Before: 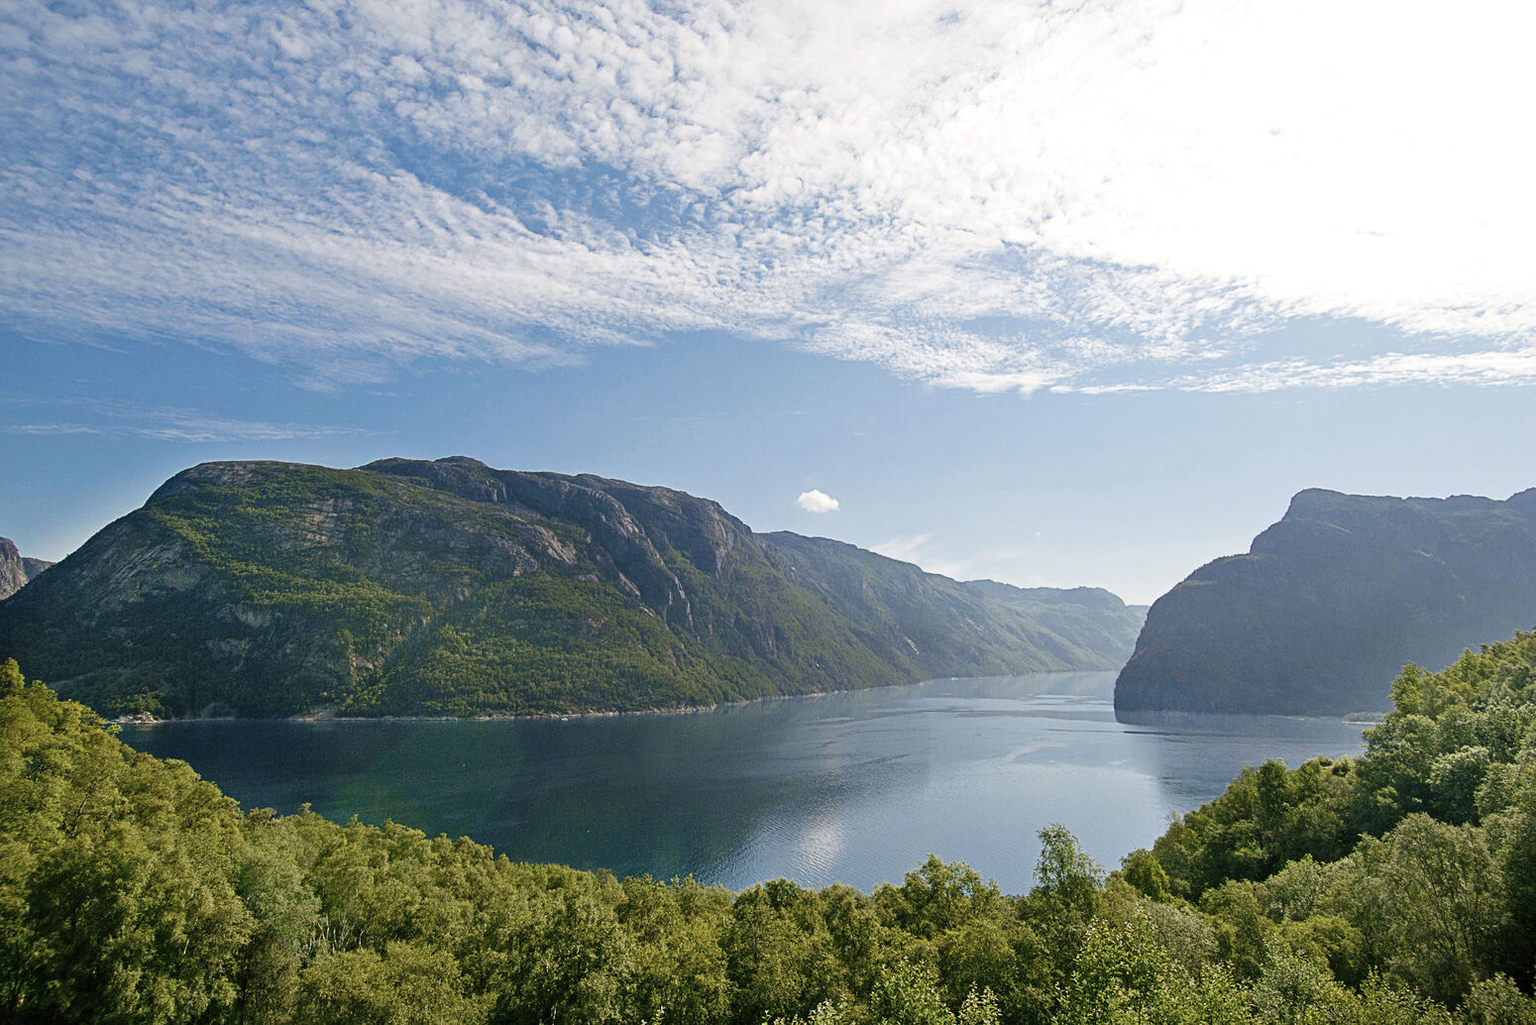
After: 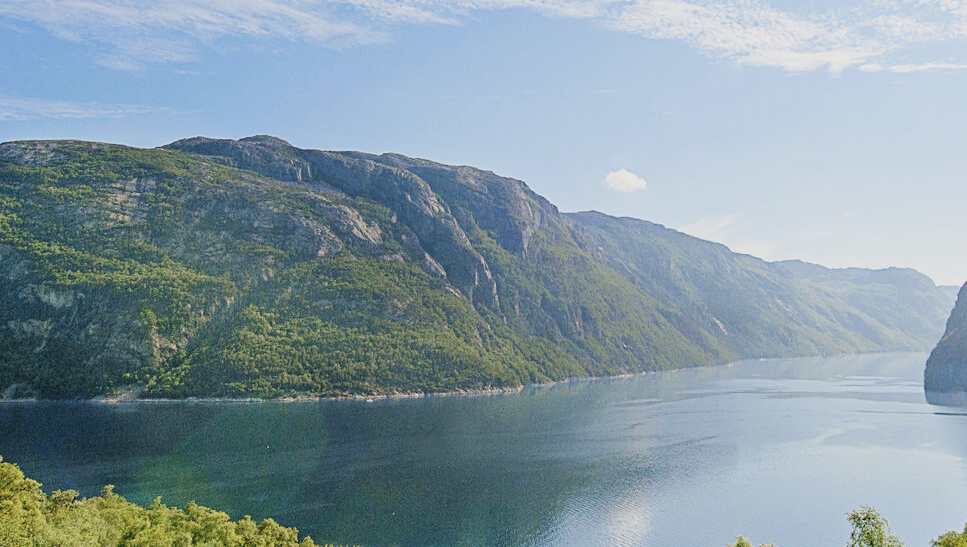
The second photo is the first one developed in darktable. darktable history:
filmic rgb: black relative exposure -7.16 EV, white relative exposure 5.36 EV, hardness 3.03
crop: left 12.966%, top 31.486%, right 24.613%, bottom 15.594%
exposure: black level correction 0, exposure 0.9 EV, compensate highlight preservation false
color zones: curves: ch0 [(0.068, 0.464) (0.25, 0.5) (0.48, 0.508) (0.75, 0.536) (0.886, 0.476) (0.967, 0.456)]; ch1 [(0.066, 0.456) (0.25, 0.5) (0.616, 0.508) (0.746, 0.56) (0.934, 0.444)]
tone equalizer: edges refinement/feathering 500, mask exposure compensation -1.57 EV, preserve details no
